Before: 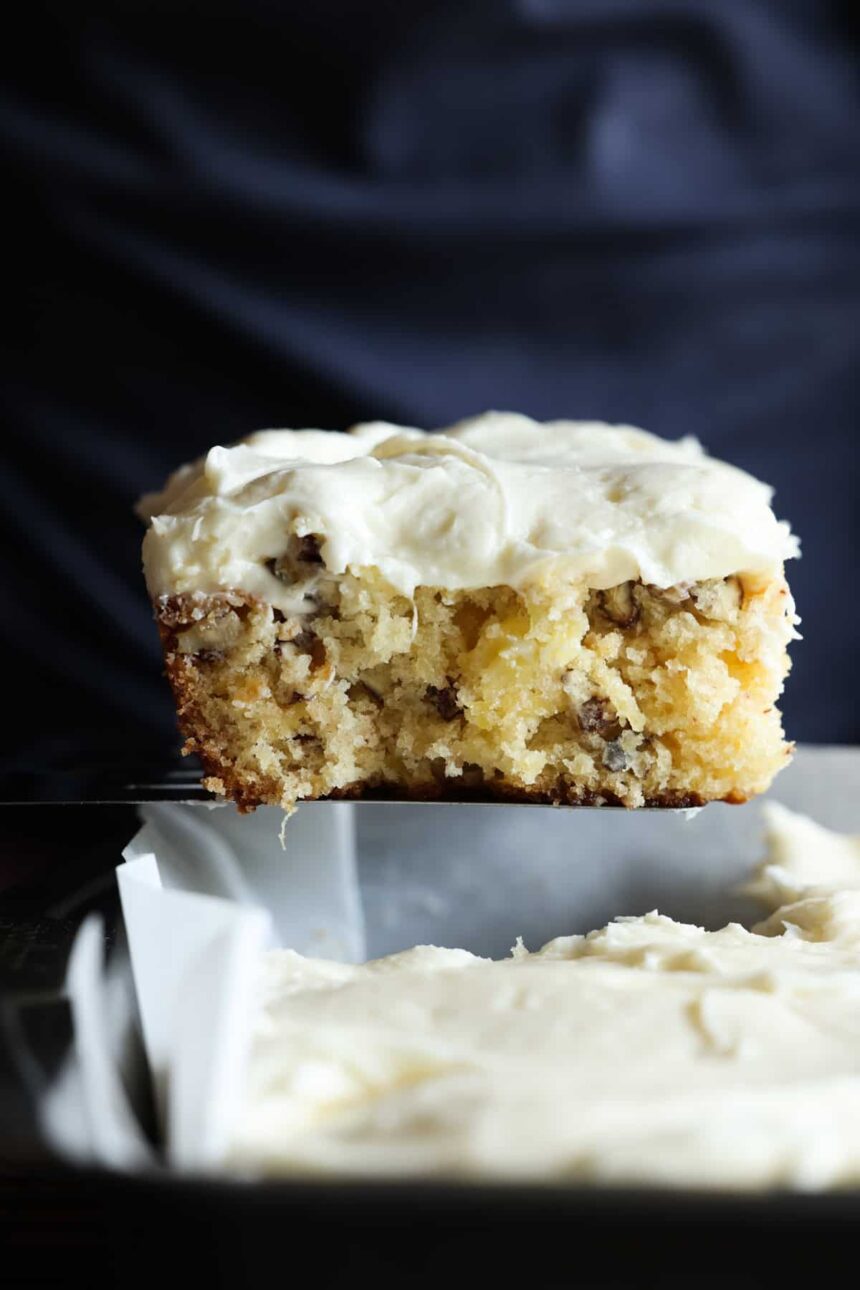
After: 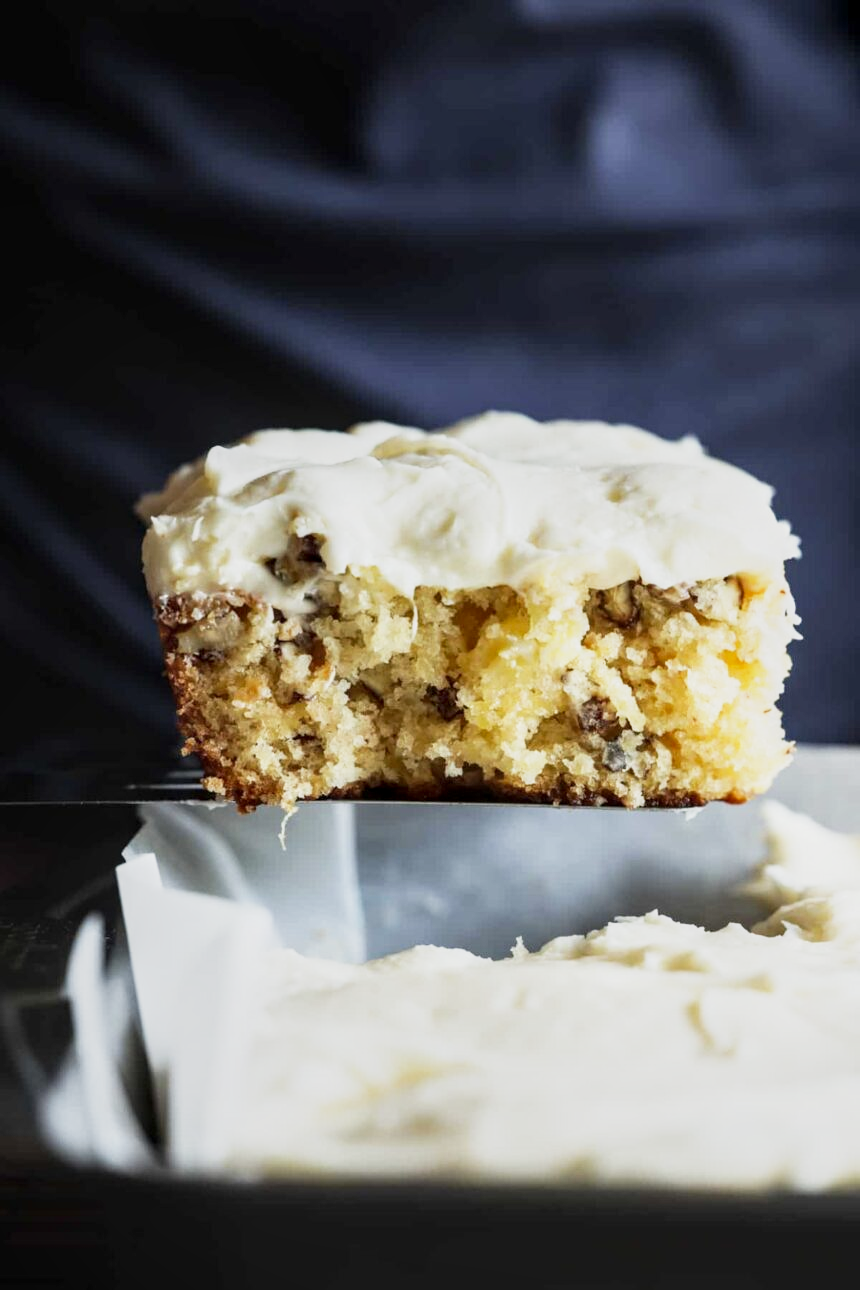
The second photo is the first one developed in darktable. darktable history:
local contrast: on, module defaults
base curve: curves: ch0 [(0, 0) (0.088, 0.125) (0.176, 0.251) (0.354, 0.501) (0.613, 0.749) (1, 0.877)], preserve colors none
